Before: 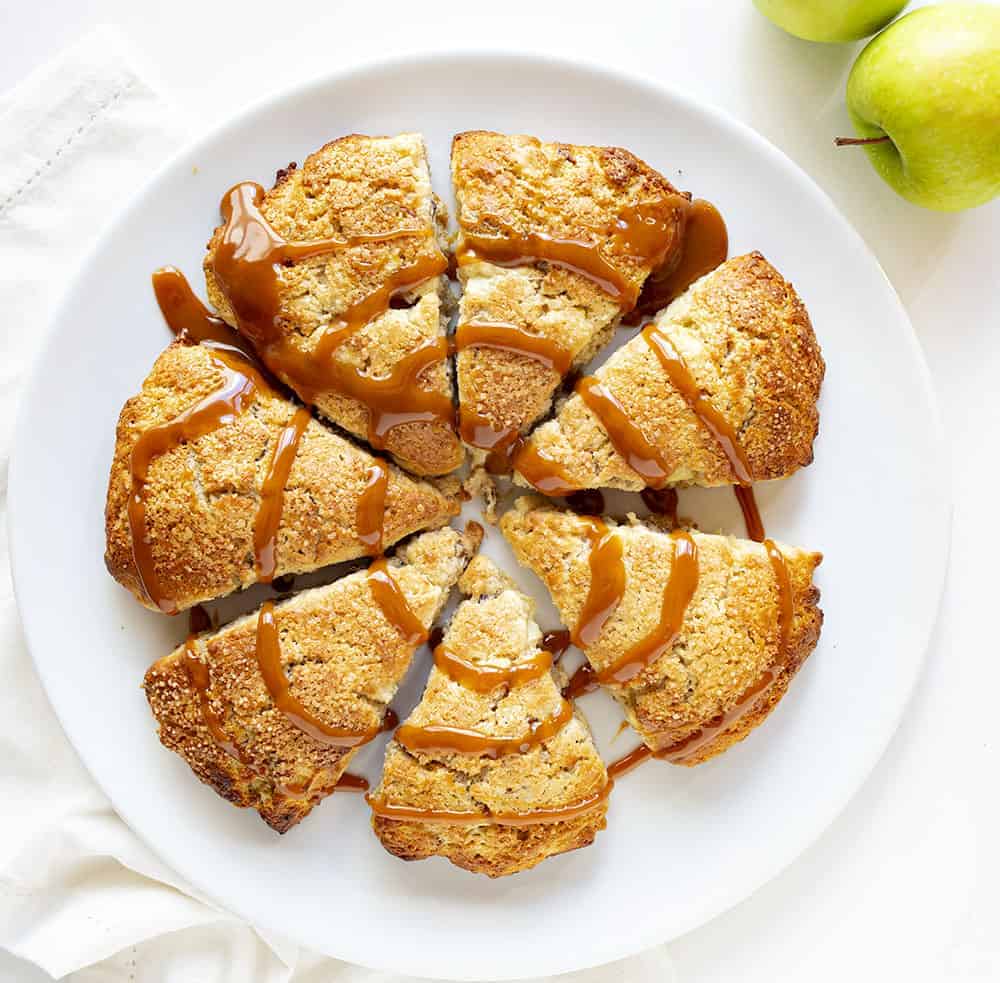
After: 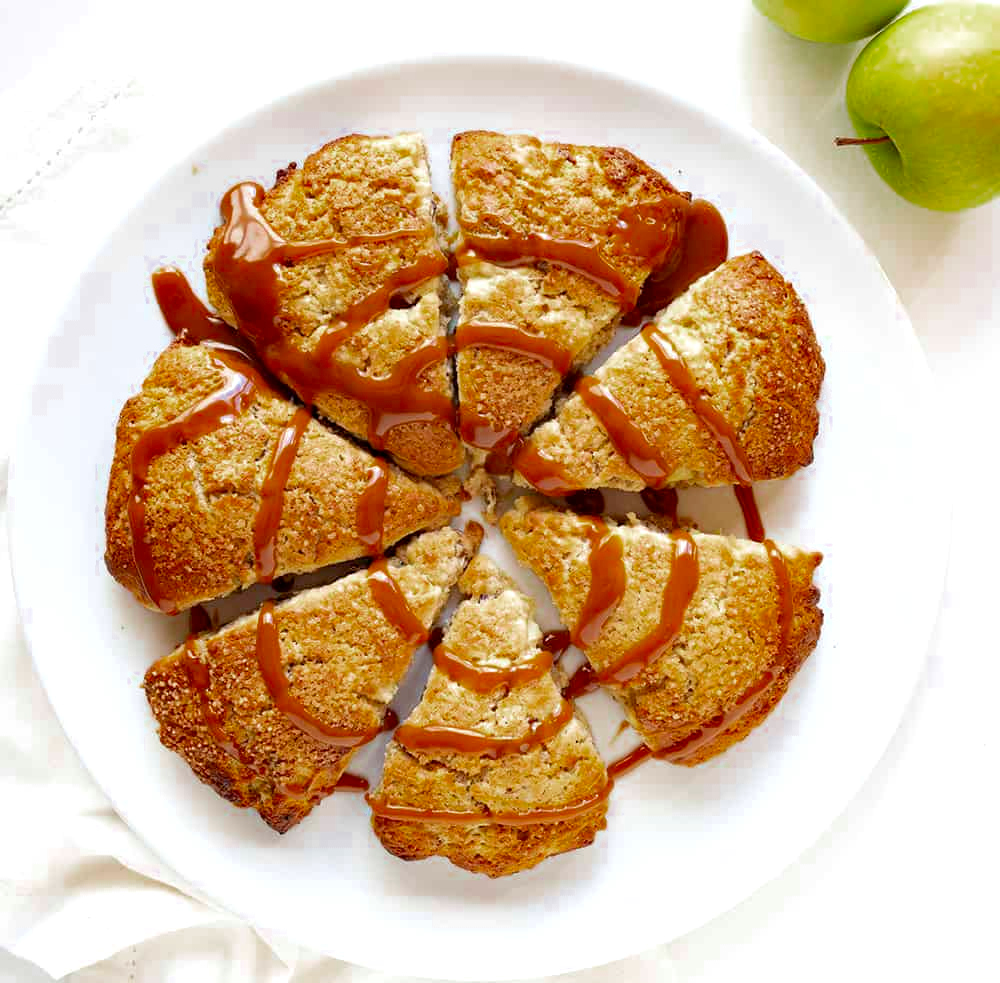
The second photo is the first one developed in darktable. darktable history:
color zones: curves: ch0 [(0.27, 0.396) (0.563, 0.504) (0.75, 0.5) (0.787, 0.307)]
exposure: exposure 0.202 EV, compensate highlight preservation false
